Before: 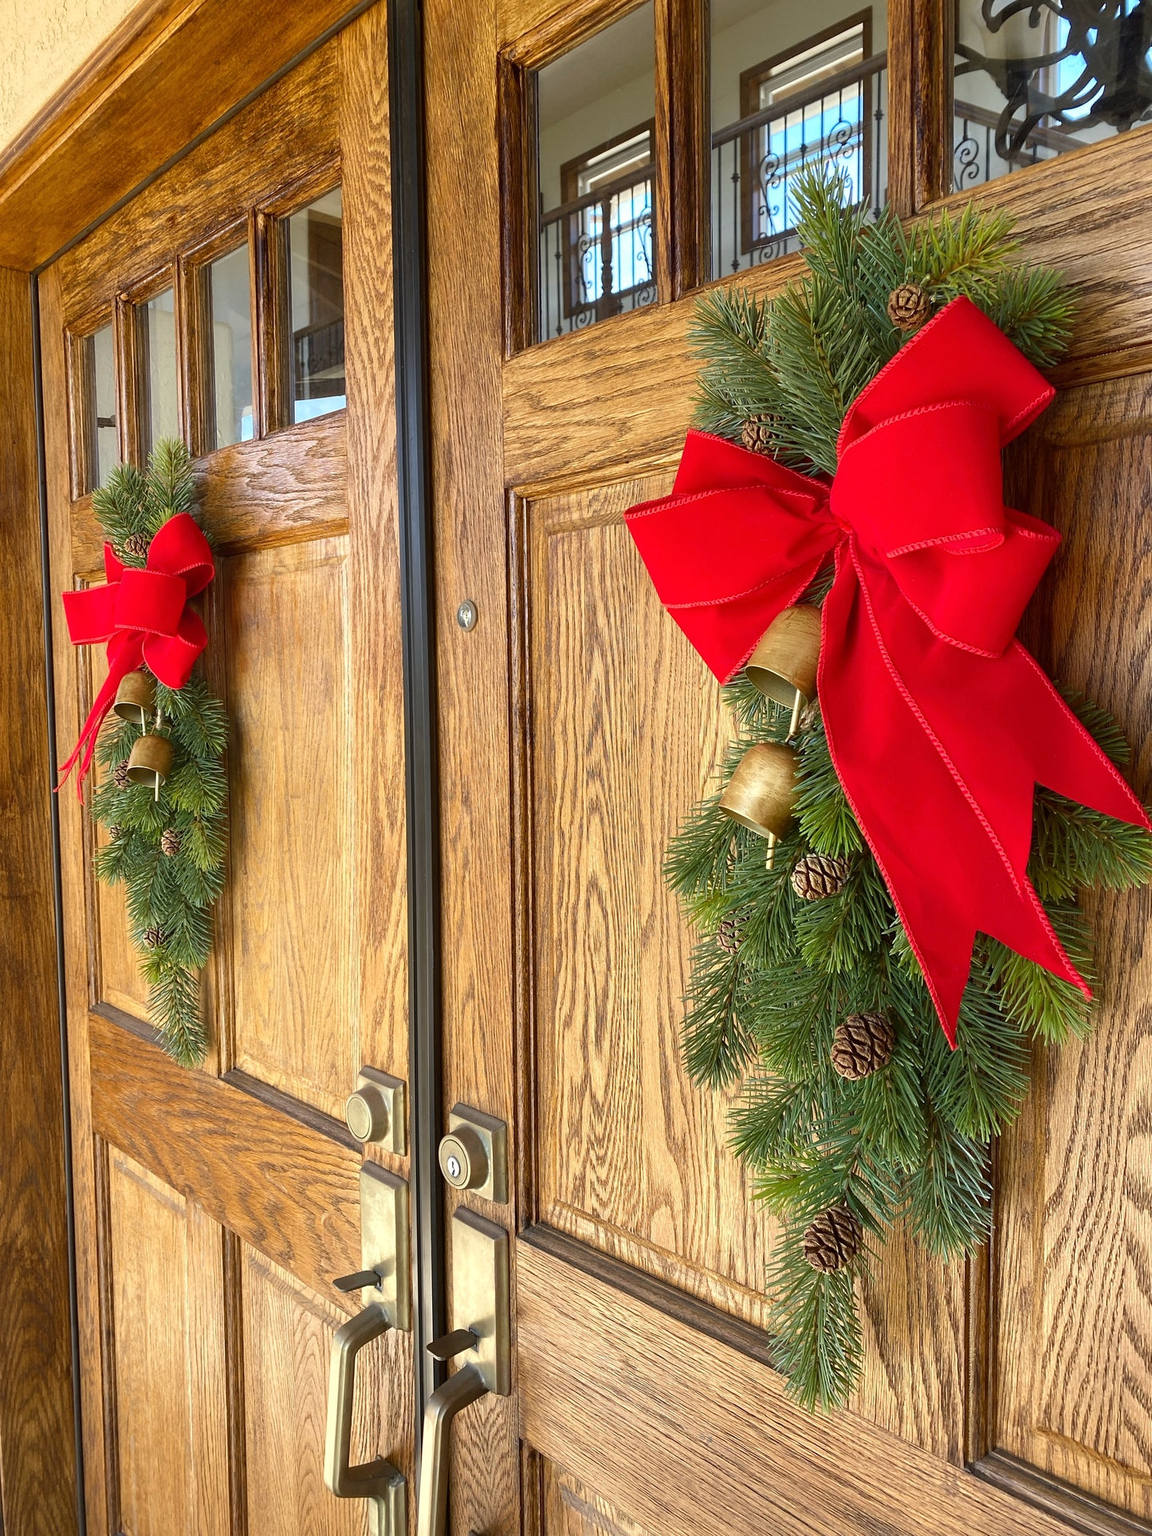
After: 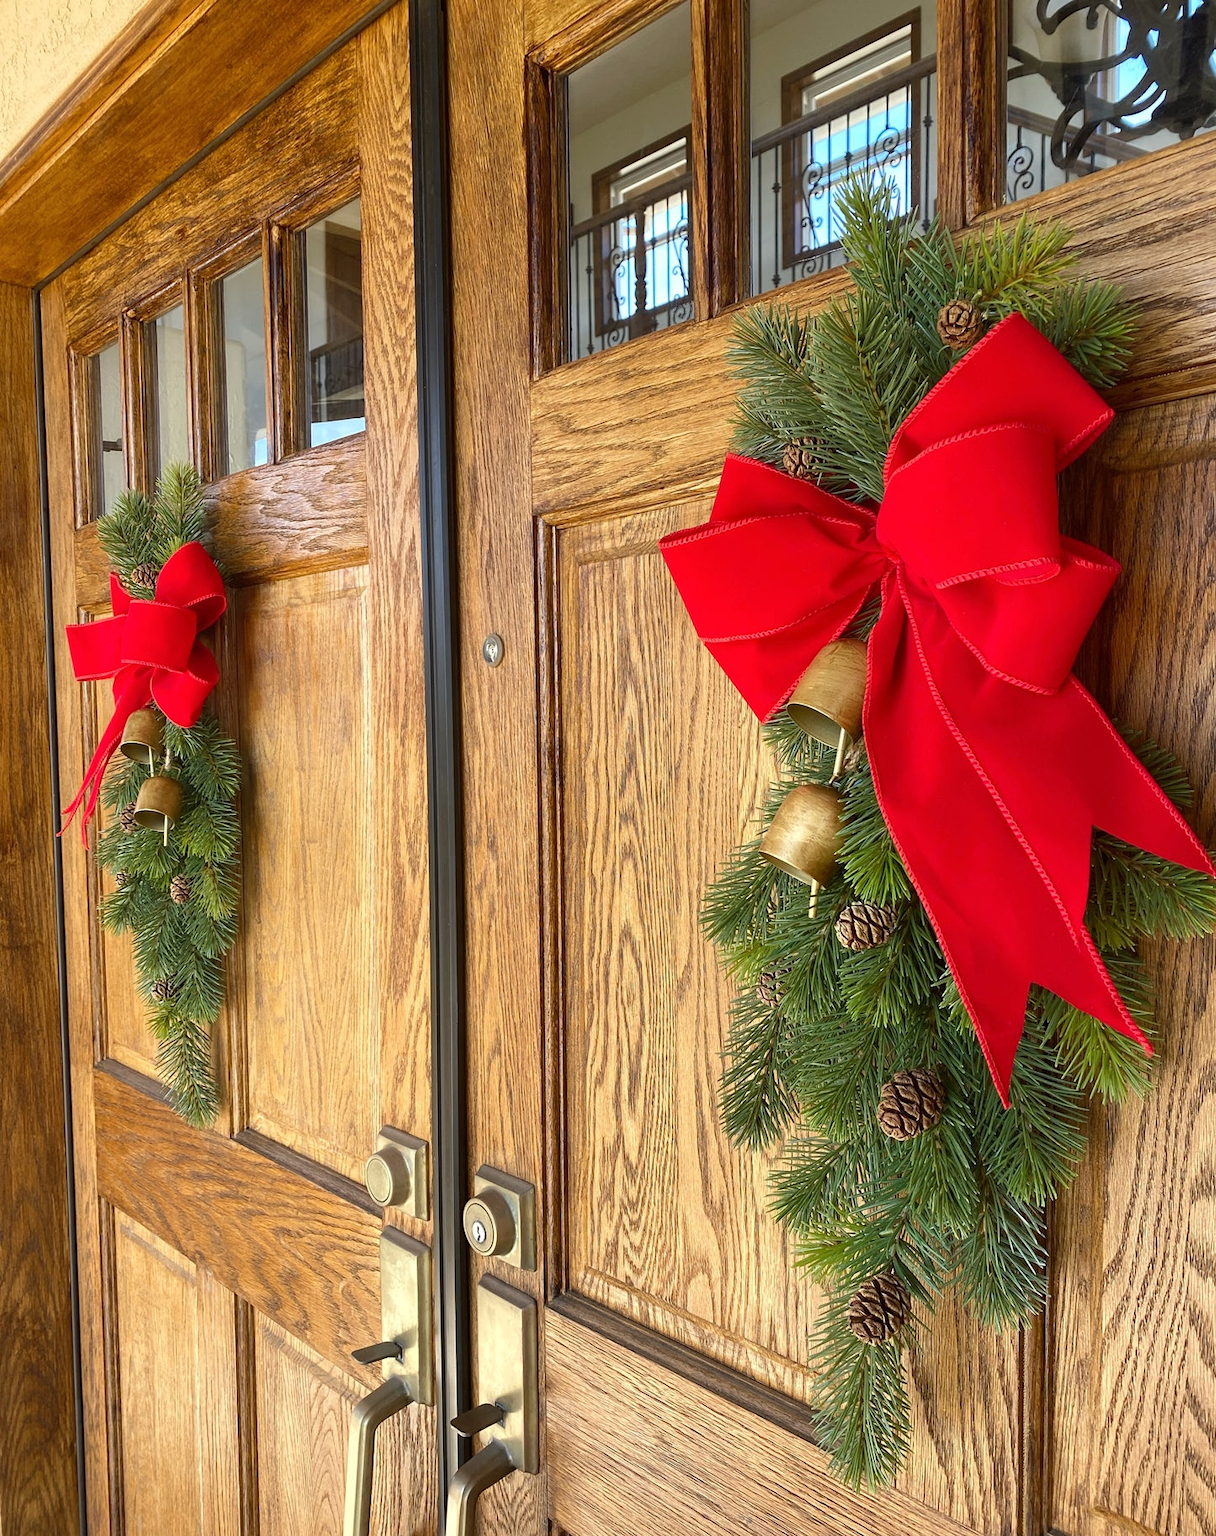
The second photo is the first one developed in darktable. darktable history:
crop and rotate: top 0.006%, bottom 5.286%
